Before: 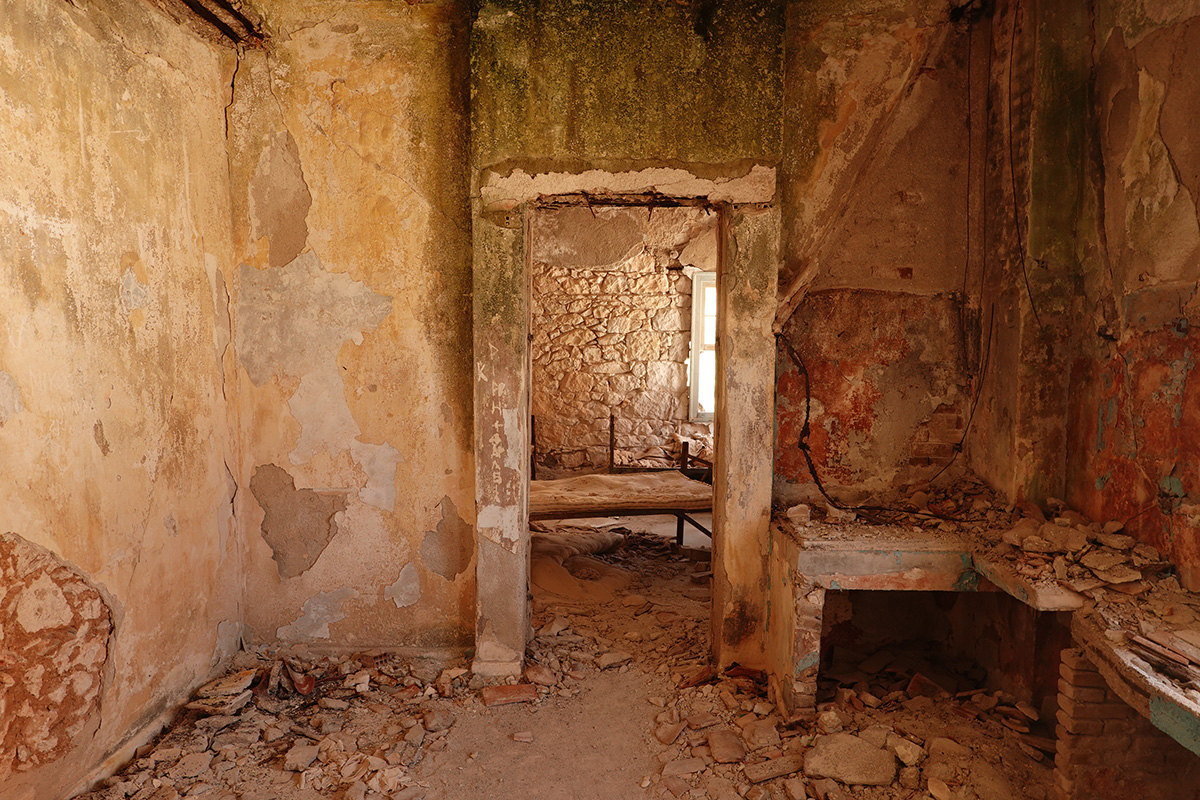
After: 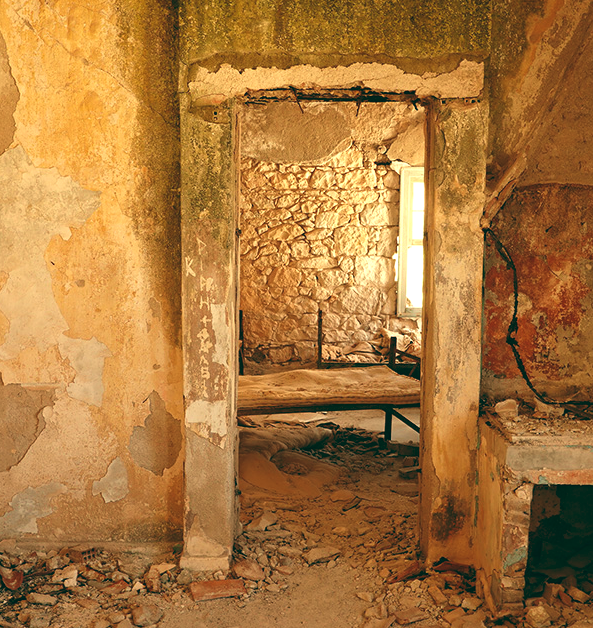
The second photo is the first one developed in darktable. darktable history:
exposure: black level correction 0.001, exposure 0.5 EV, compensate exposure bias true, compensate highlight preservation false
crop and rotate: angle 0.02°, left 24.353%, top 13.219%, right 26.156%, bottom 8.224%
color balance: lift [1.005, 0.99, 1.007, 1.01], gamma [1, 1.034, 1.032, 0.966], gain [0.873, 1.055, 1.067, 0.933]
white balance: red 1.029, blue 0.92
